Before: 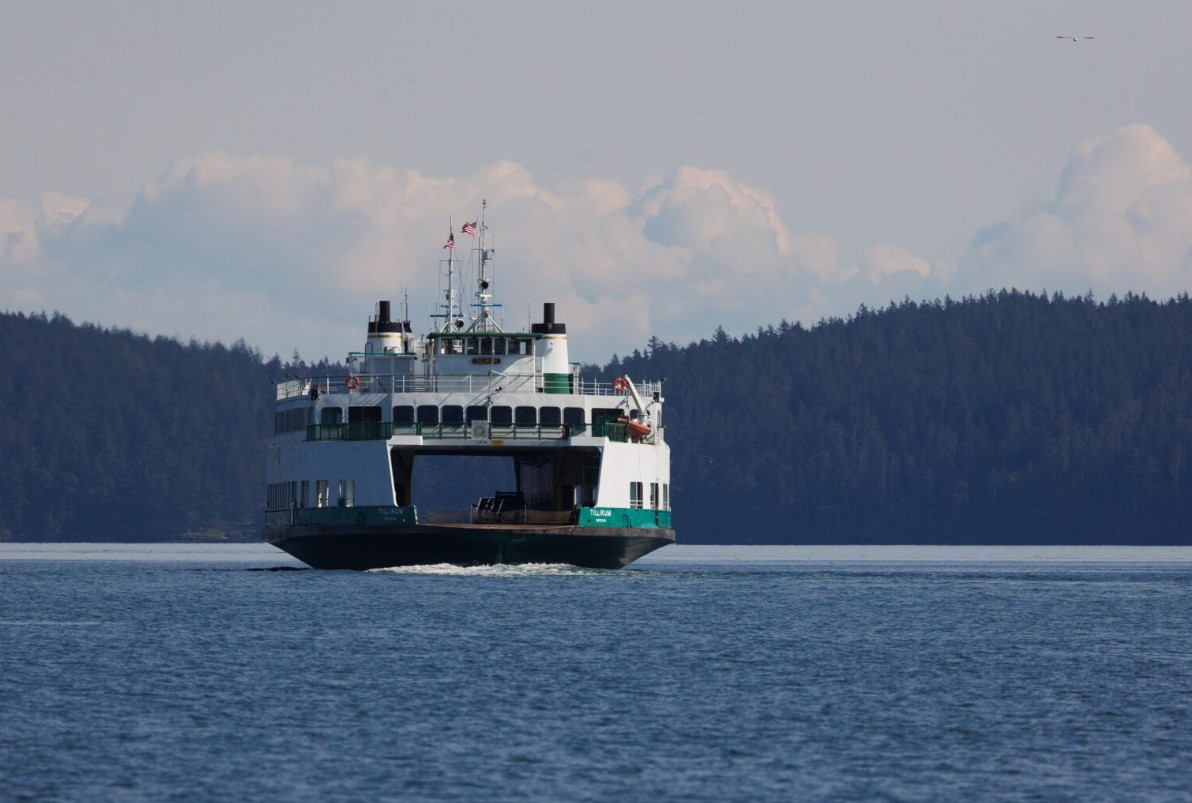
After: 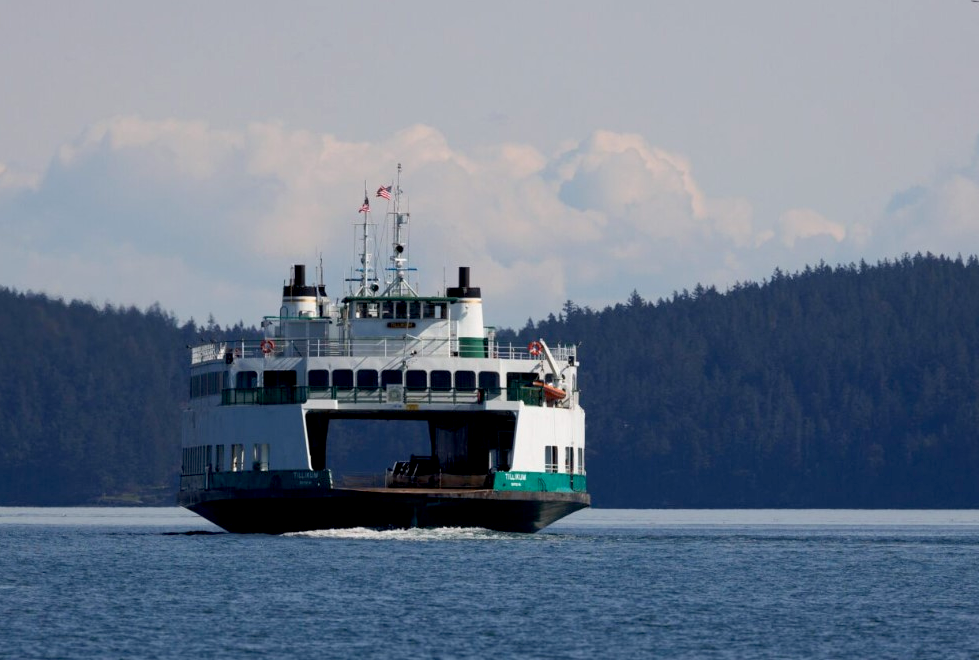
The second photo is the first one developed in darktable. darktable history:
crop and rotate: left 7.196%, top 4.574%, right 10.605%, bottom 13.178%
exposure: black level correction 0.009, exposure 0.119 EV, compensate highlight preservation false
